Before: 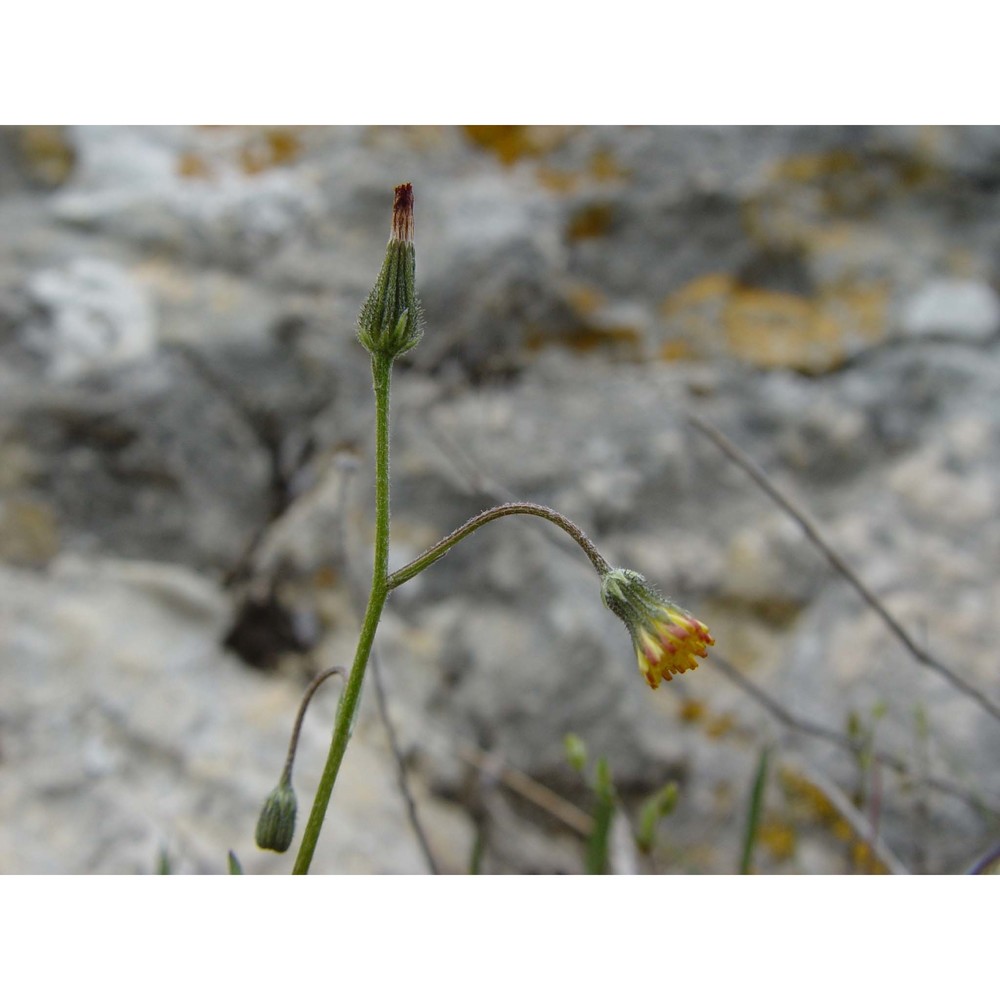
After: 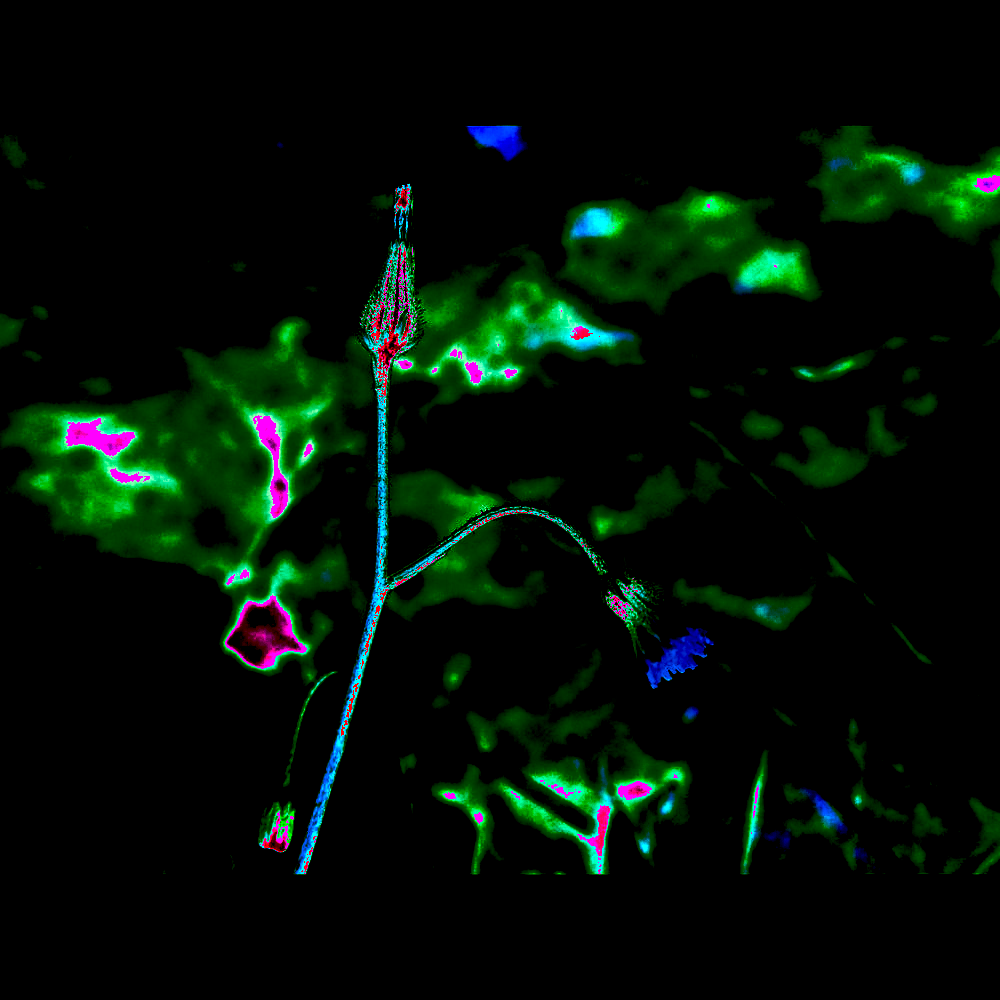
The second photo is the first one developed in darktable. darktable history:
white balance: red 8, blue 8
shadows and highlights: soften with gaussian
